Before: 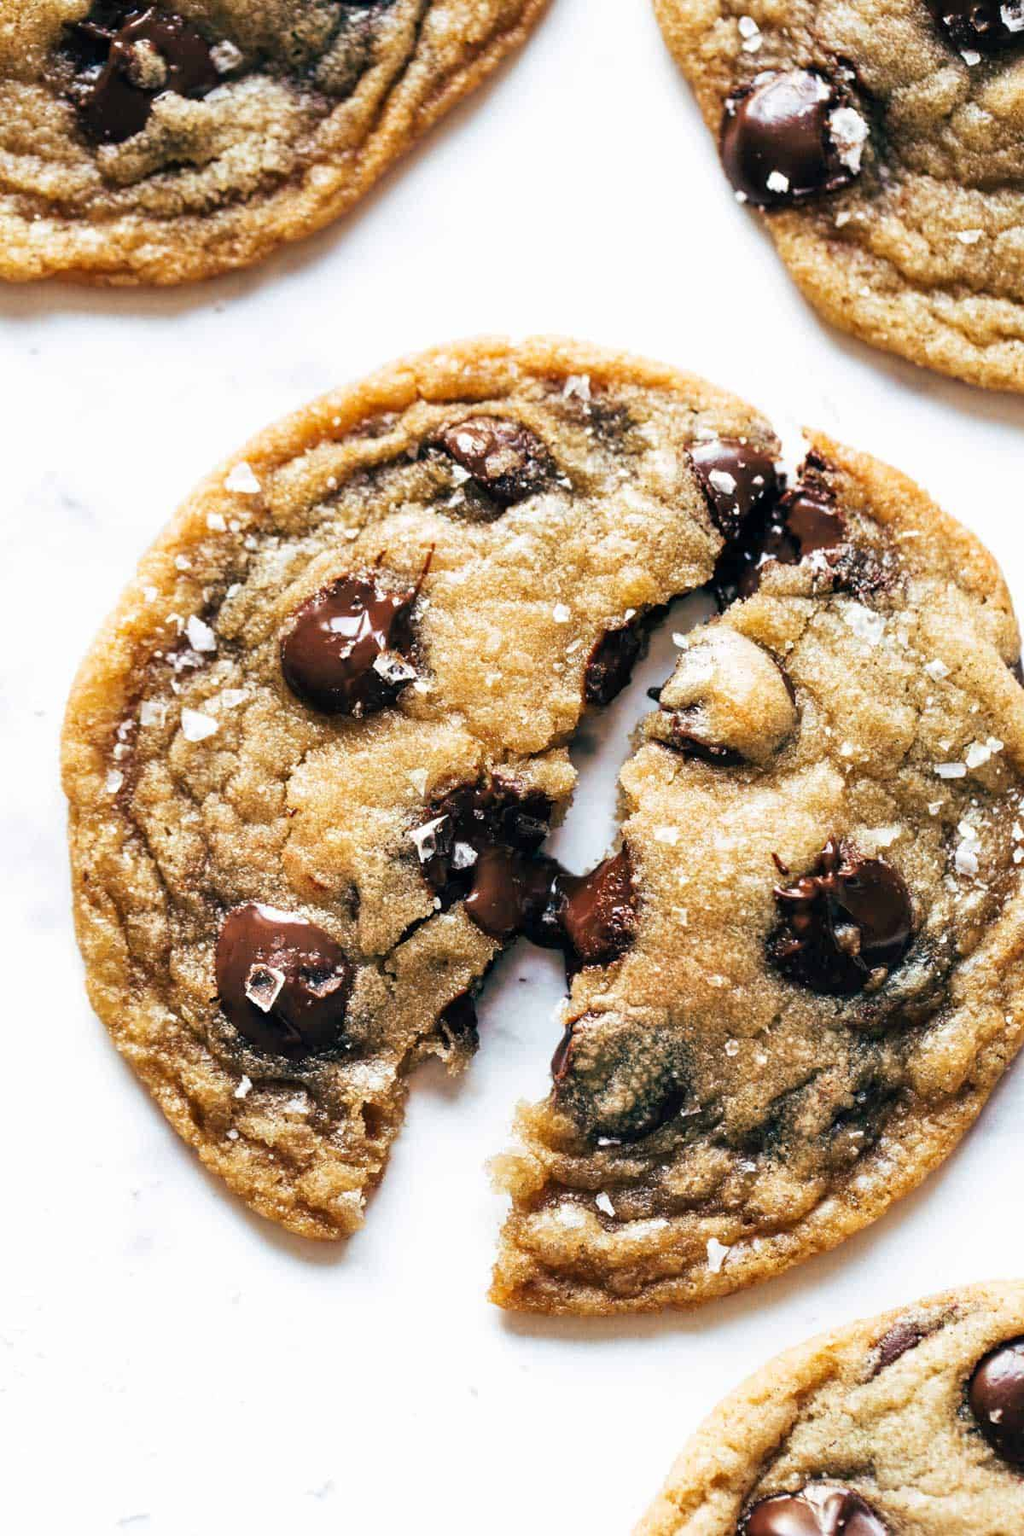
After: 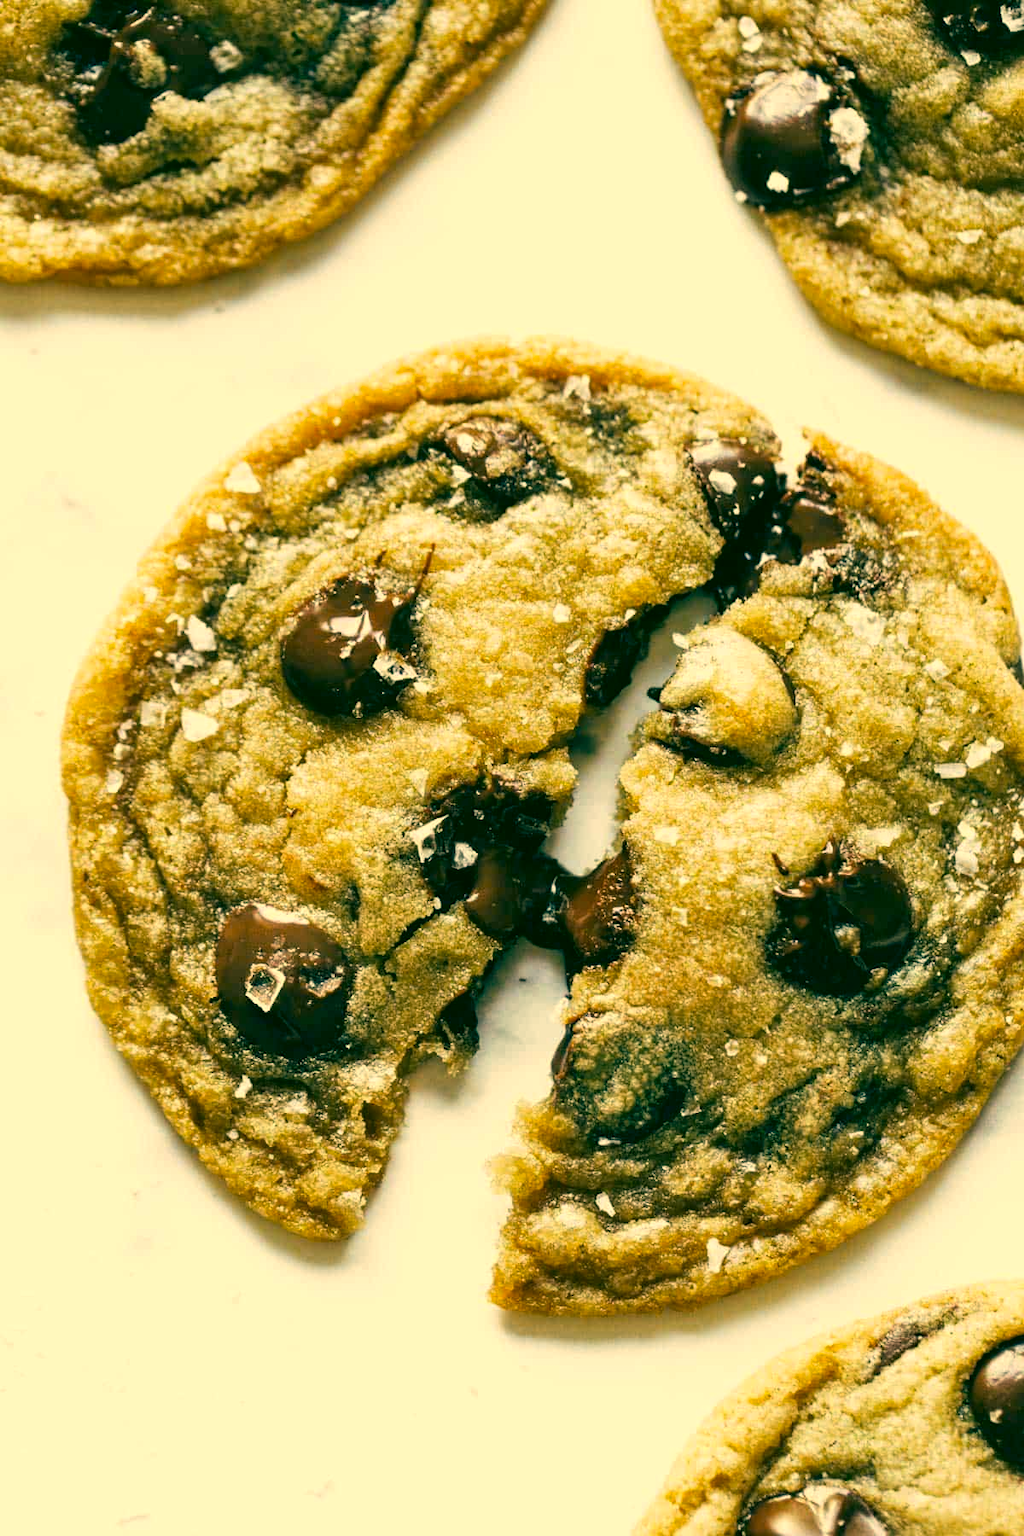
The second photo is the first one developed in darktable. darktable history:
color correction: highlights a* 5.67, highlights b* 32.82, shadows a* -26.61, shadows b* 4.03
